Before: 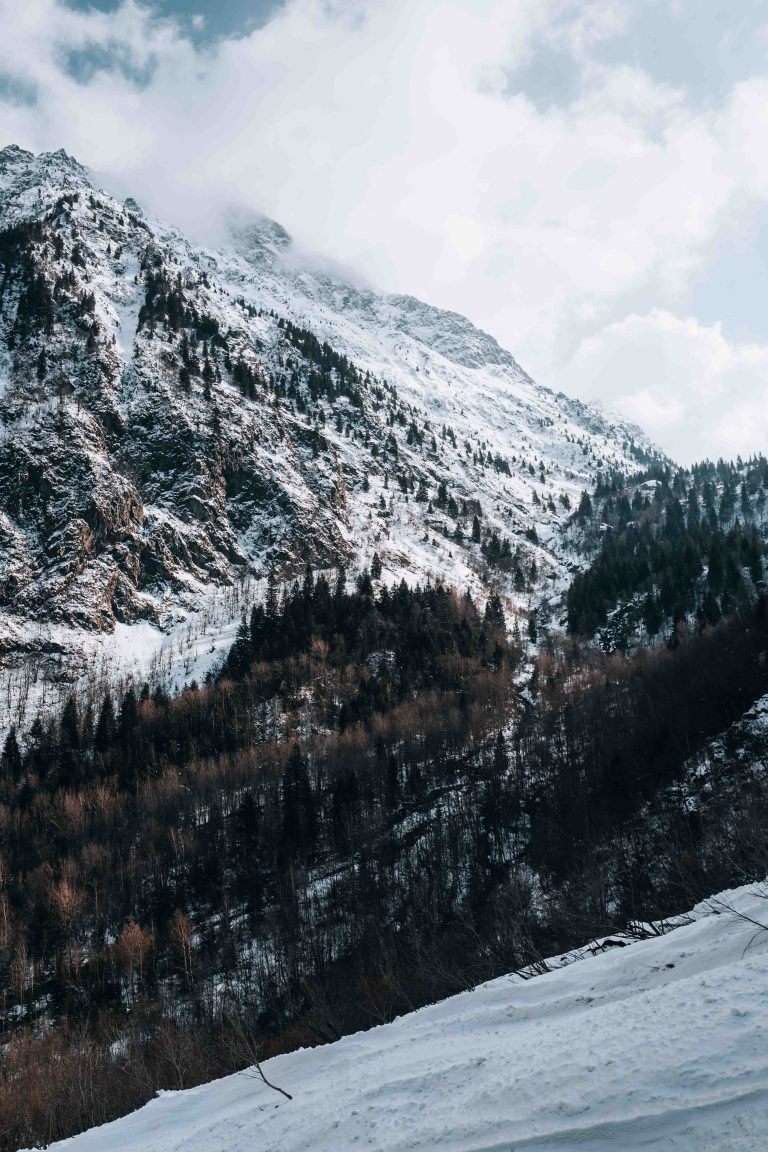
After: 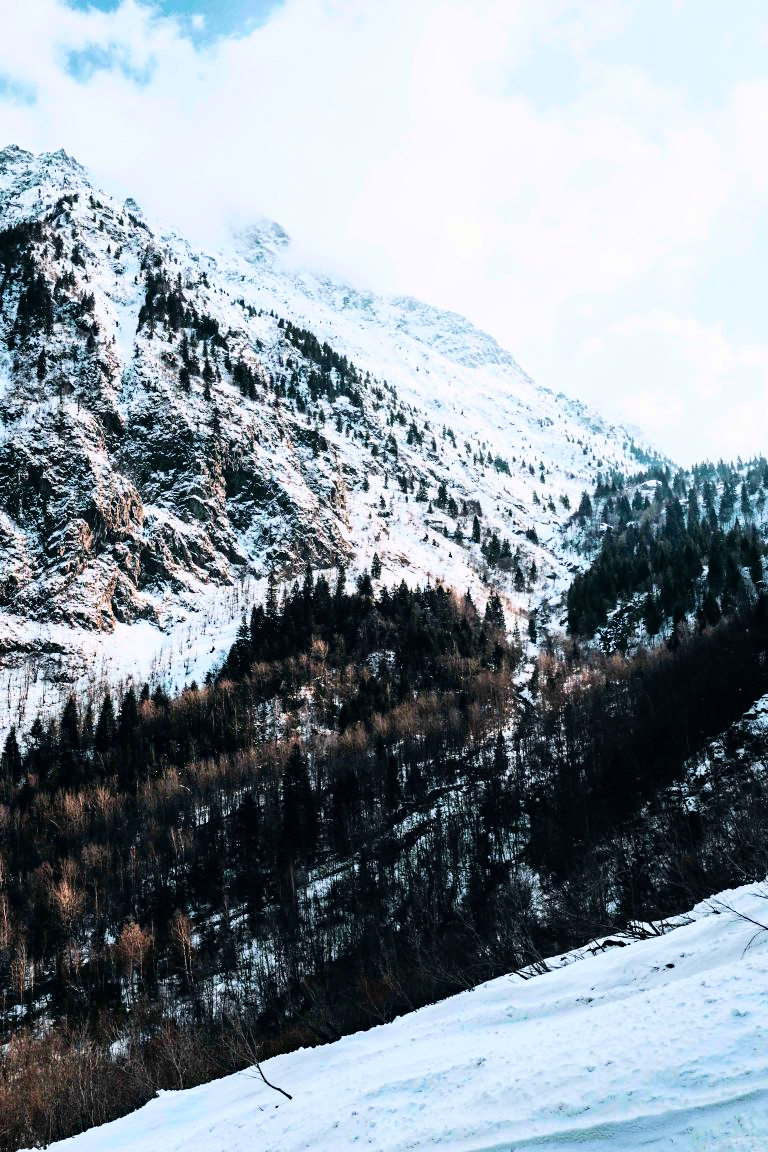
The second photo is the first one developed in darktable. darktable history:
base curve: curves: ch0 [(0, 0) (0, 0.001) (0.001, 0.001) (0.004, 0.002) (0.007, 0.004) (0.015, 0.013) (0.033, 0.045) (0.052, 0.096) (0.075, 0.17) (0.099, 0.241) (0.163, 0.42) (0.219, 0.55) (0.259, 0.616) (0.327, 0.722) (0.365, 0.765) (0.522, 0.873) (0.547, 0.881) (0.689, 0.919) (0.826, 0.952) (1, 1)]
haze removal: compatibility mode true, adaptive false
velvia: on, module defaults
